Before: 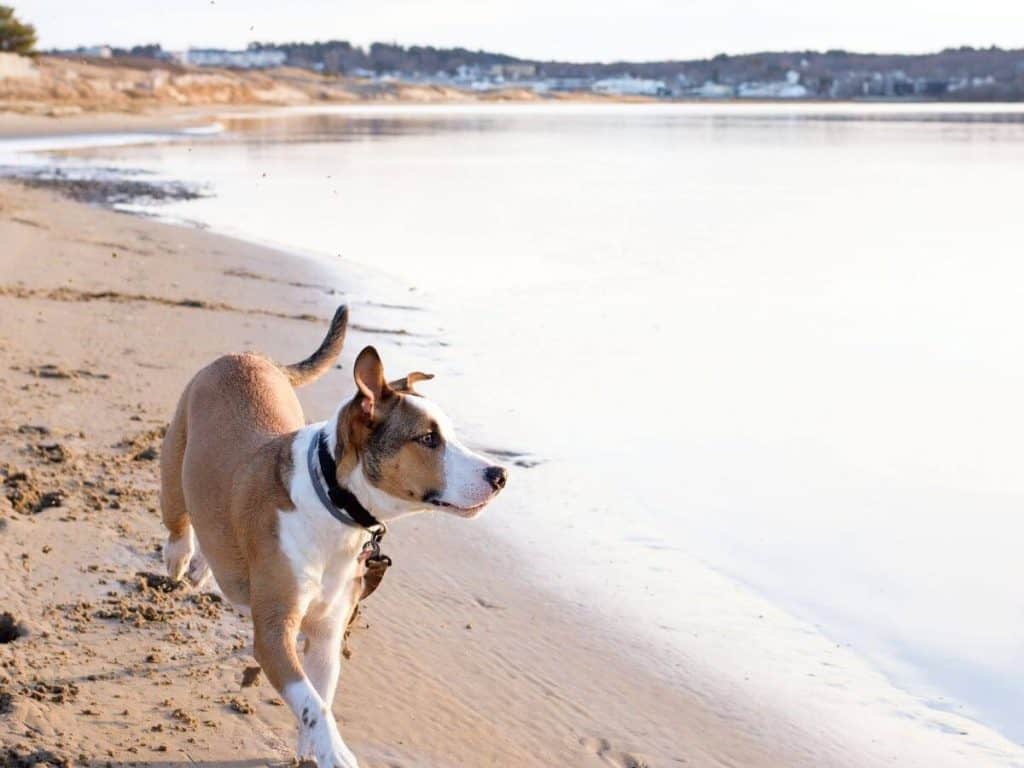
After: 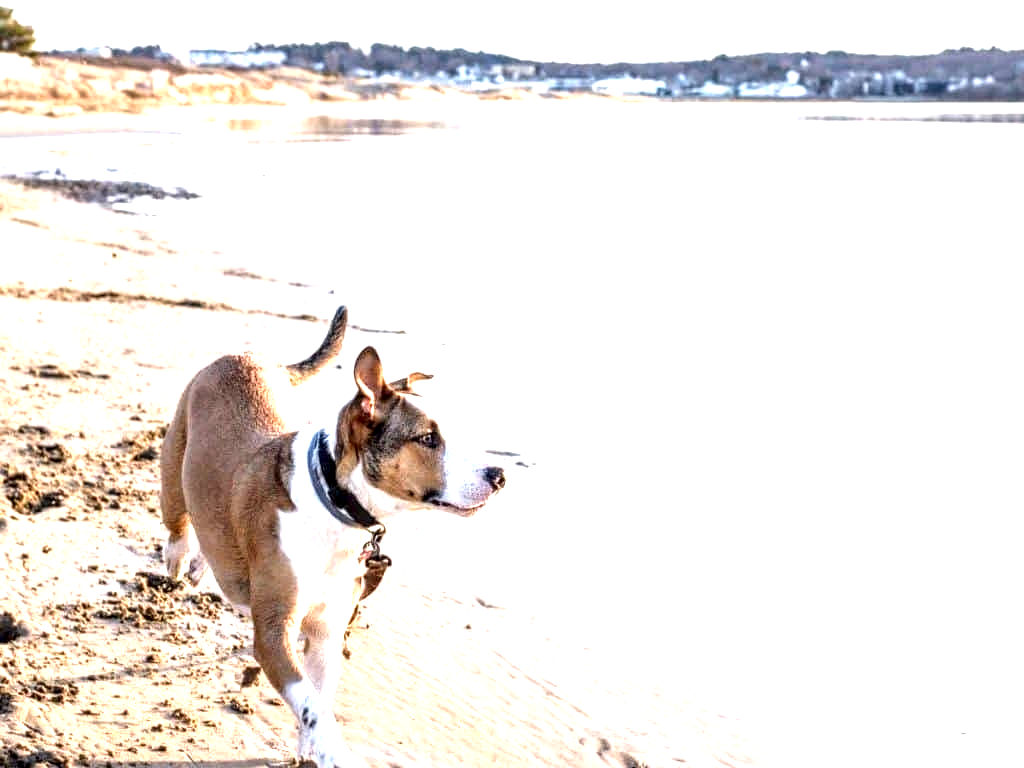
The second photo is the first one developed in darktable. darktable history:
exposure: black level correction 0, exposure 1.2 EV, compensate highlight preservation false
local contrast: highlights 19%, detail 186%
